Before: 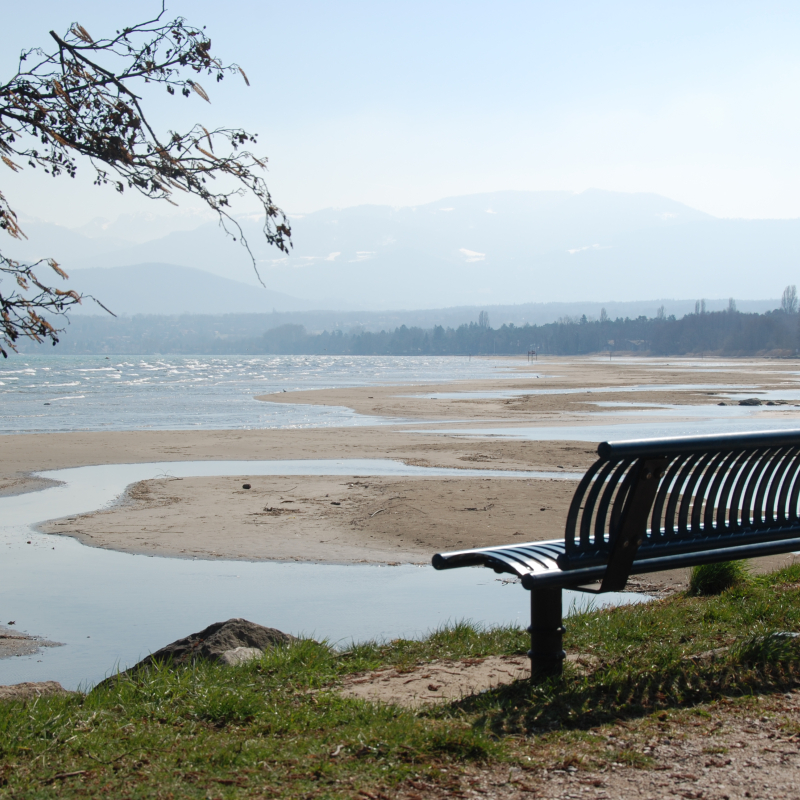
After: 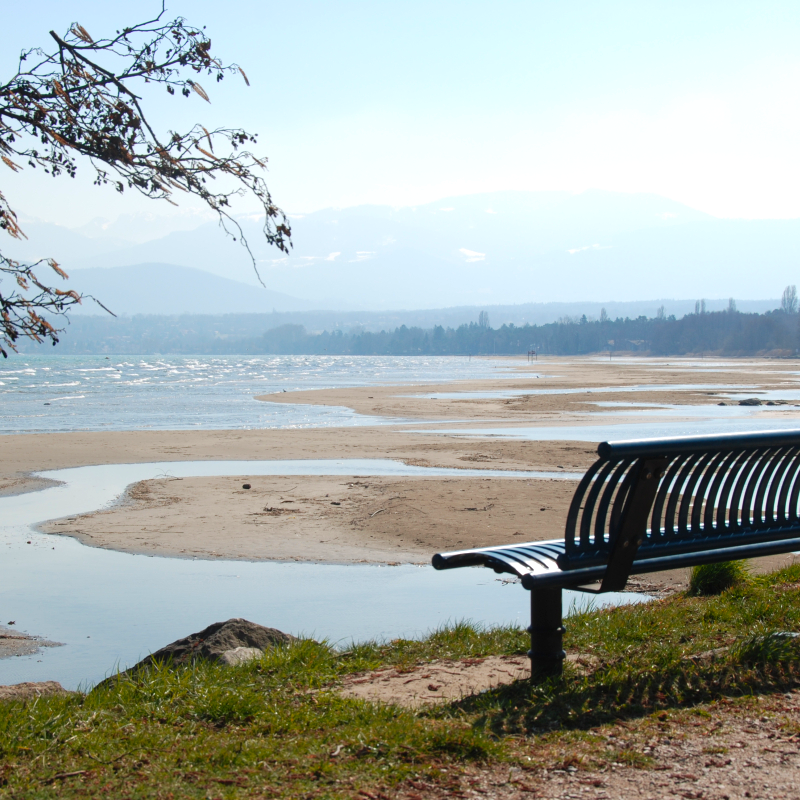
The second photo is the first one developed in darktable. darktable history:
color correction: highlights b* -0.054
color zones: curves: ch1 [(0.24, 0.634) (0.75, 0.5)]; ch2 [(0.253, 0.437) (0.745, 0.491)]
exposure: exposure 0.201 EV, compensate exposure bias true, compensate highlight preservation false
